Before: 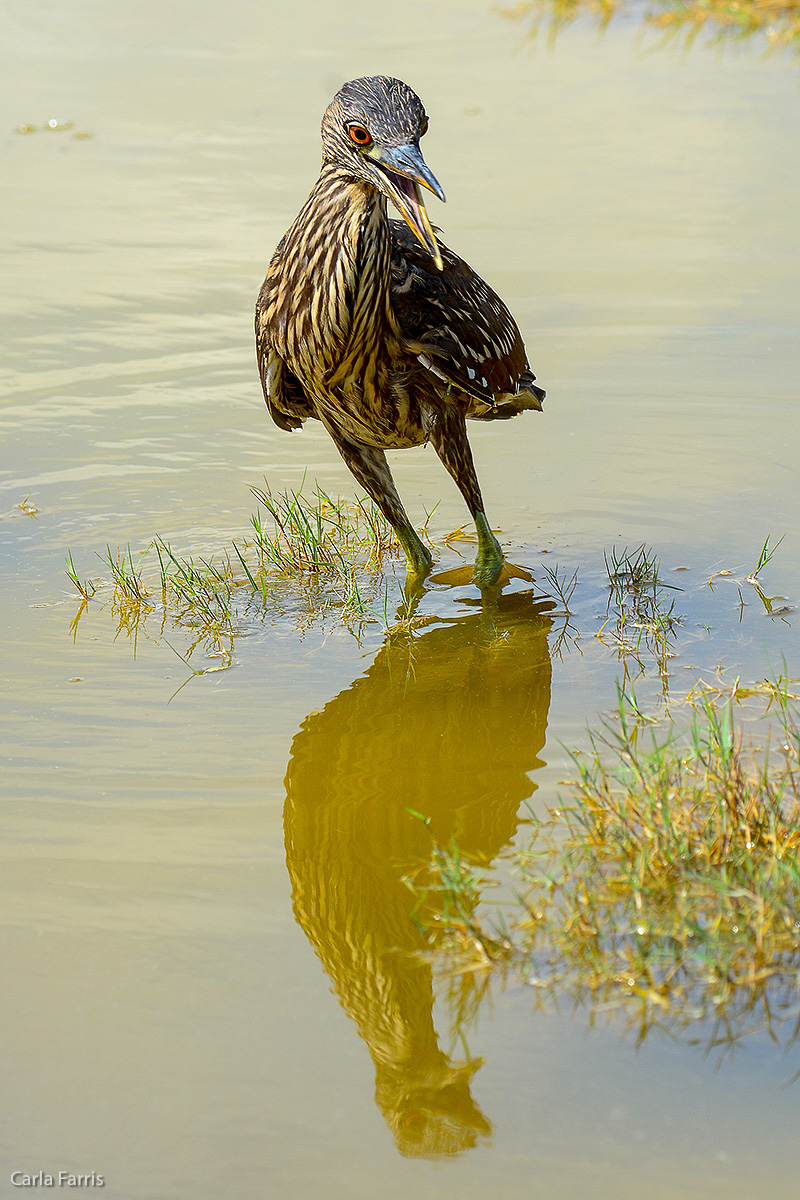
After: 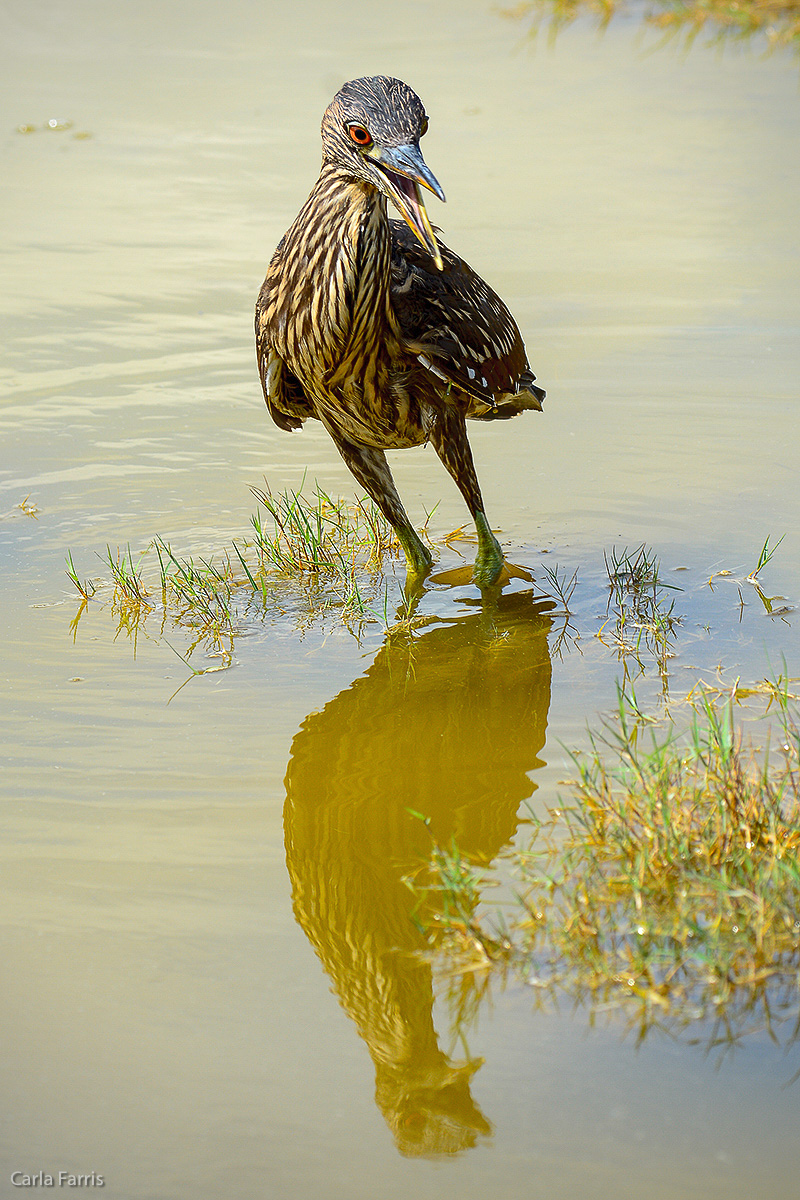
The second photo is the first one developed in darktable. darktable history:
vignetting: fall-off radius 60.75%, saturation -0.019, center (-0.116, -0.006)
shadows and highlights: shadows 62.48, white point adjustment 0.46, highlights -34.33, compress 83.53%
exposure: exposure 0.084 EV, compensate highlight preservation false
